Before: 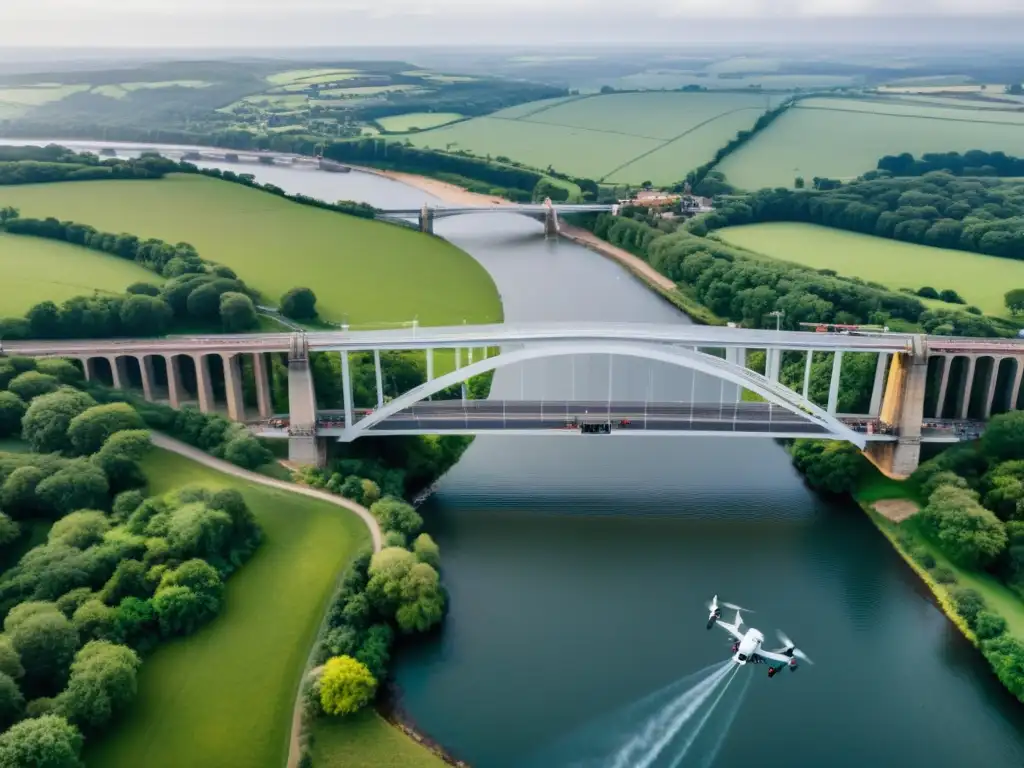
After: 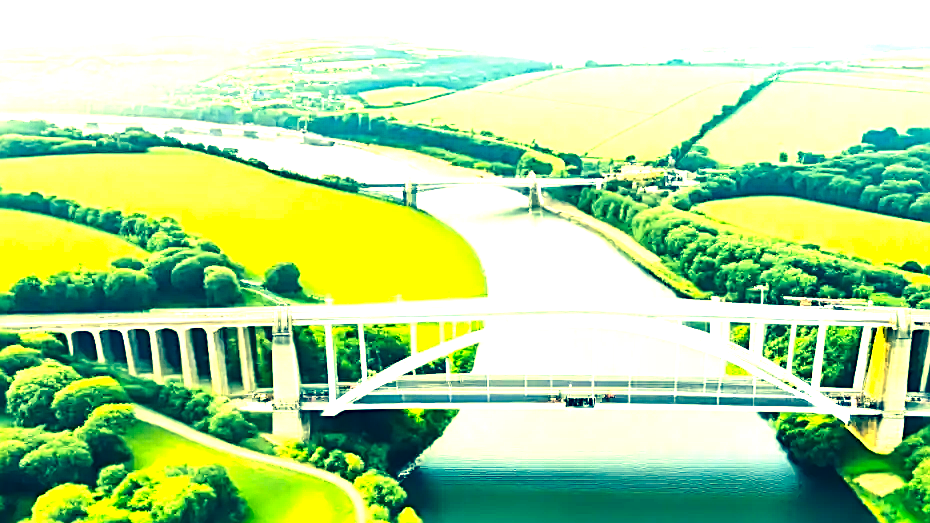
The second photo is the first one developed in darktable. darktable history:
crop: left 1.572%, top 3.431%, right 7.591%, bottom 28.434%
color correction: highlights a* -16.05, highlights b* 39.81, shadows a* -39.63, shadows b* -26.38
exposure: black level correction 0.001, exposure 1.65 EV, compensate highlight preservation false
tone equalizer: -8 EV -1.05 EV, -7 EV -0.992 EV, -6 EV -0.845 EV, -5 EV -0.558 EV, -3 EV 0.592 EV, -2 EV 0.863 EV, -1 EV 1 EV, +0 EV 1.06 EV, edges refinement/feathering 500, mask exposure compensation -1.57 EV, preserve details guided filter
sharpen: radius 2.685, amount 0.654
